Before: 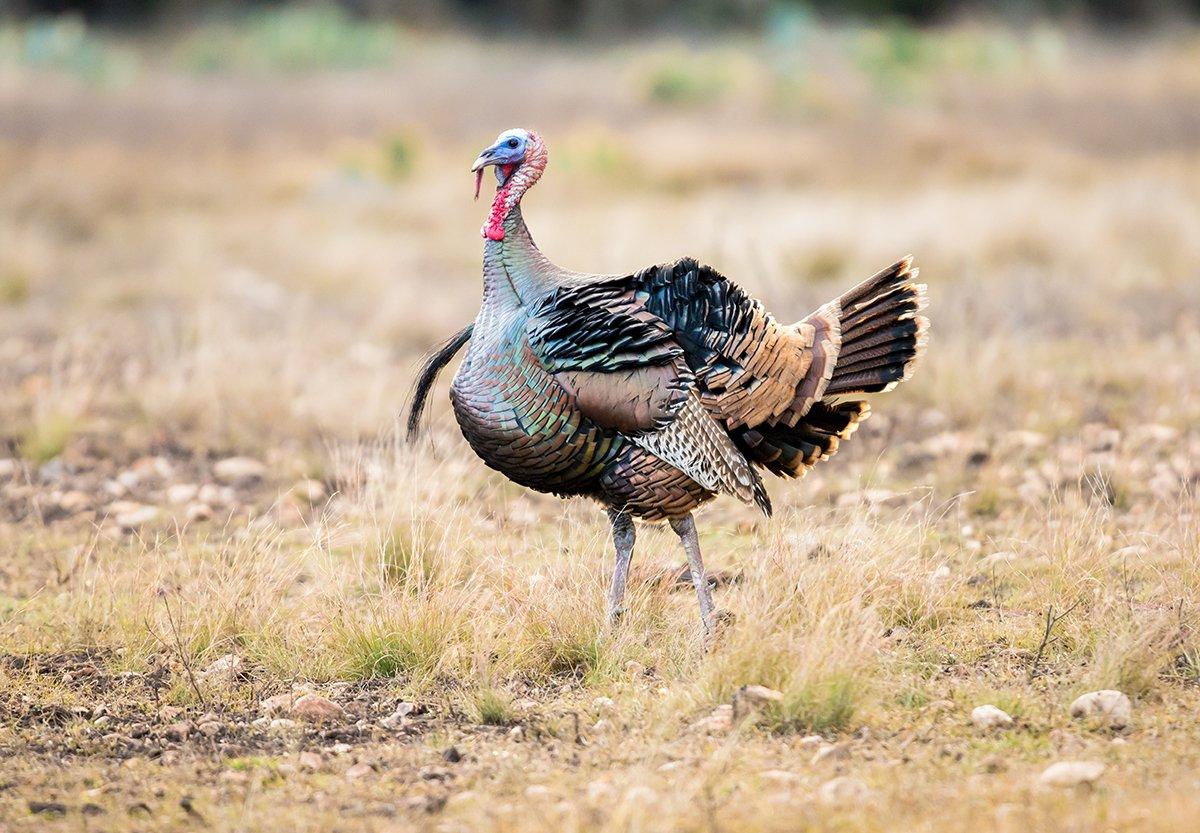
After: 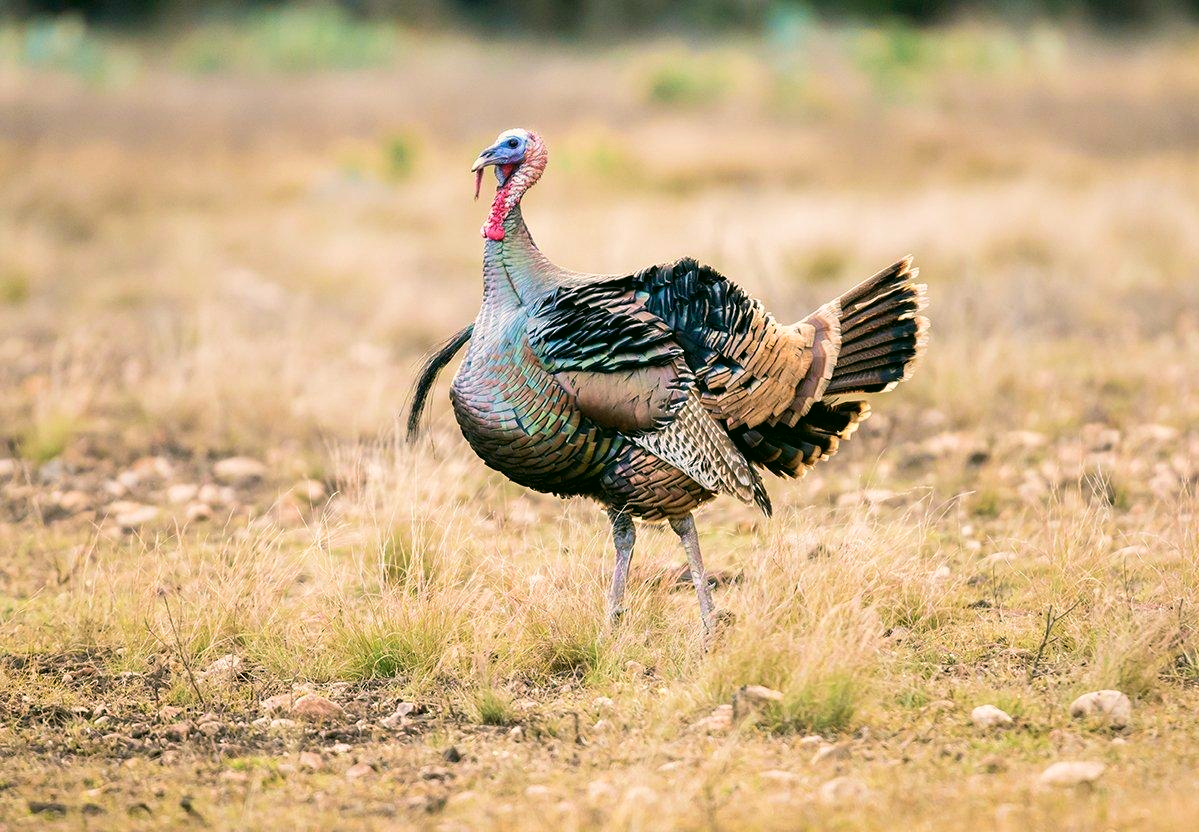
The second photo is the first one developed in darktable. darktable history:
color correction: highlights a* 4.26, highlights b* 4.94, shadows a* -7.68, shadows b* 4.92
velvia: on, module defaults
